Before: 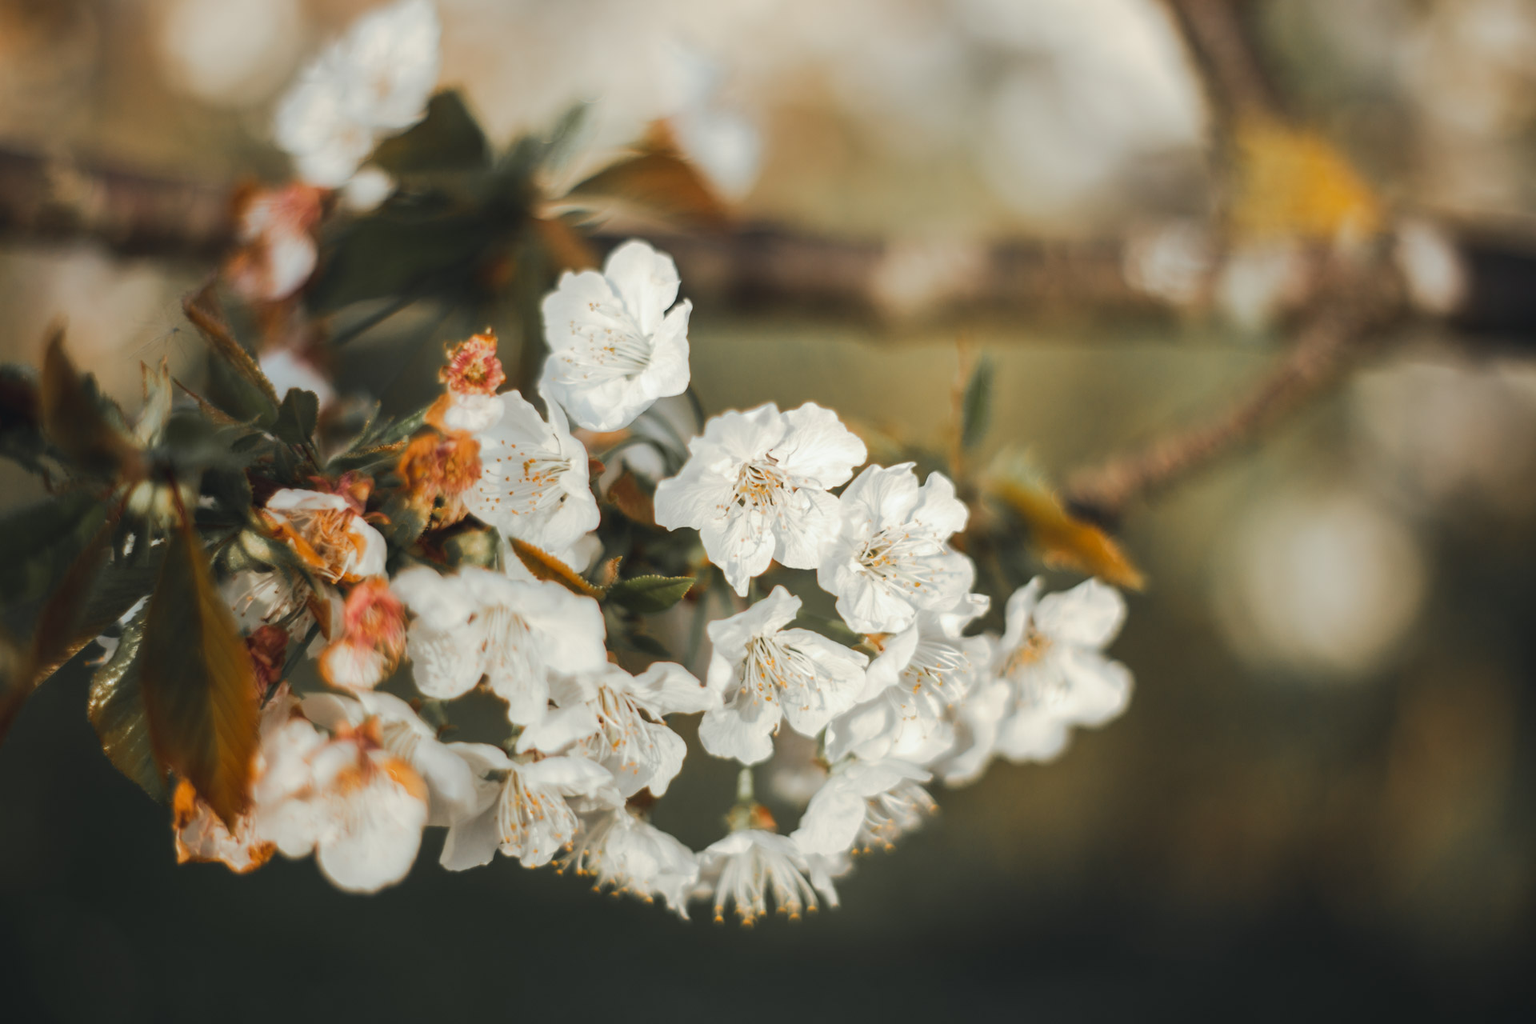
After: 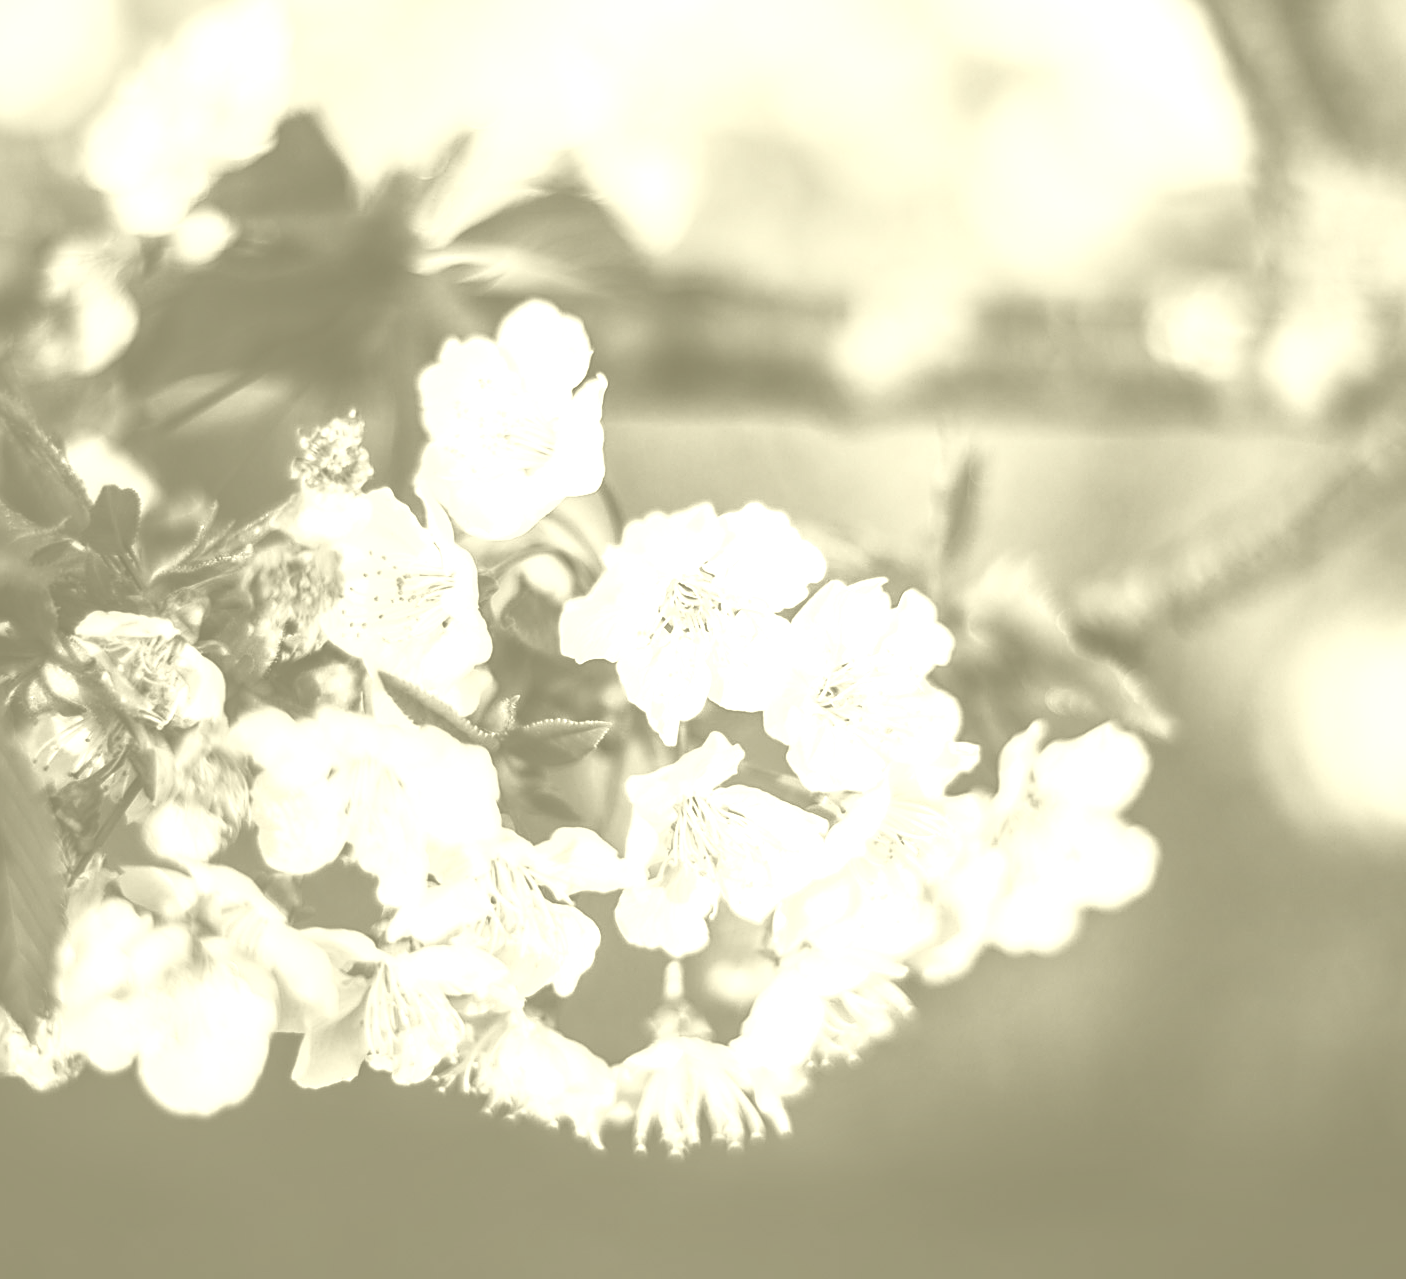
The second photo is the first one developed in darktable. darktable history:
sharpen: on, module defaults
crop: left 13.443%, right 13.31%
contrast brightness saturation: contrast 0.25, saturation -0.31
tone equalizer: on, module defaults
color balance rgb: linear chroma grading › global chroma 20%, perceptual saturation grading › global saturation 65%, perceptual saturation grading › highlights 50%, perceptual saturation grading › shadows 30%, perceptual brilliance grading › global brilliance 12%, perceptual brilliance grading › highlights 15%, global vibrance 20%
colorize: hue 43.2°, saturation 40%, version 1
local contrast: detail 135%, midtone range 0.75
